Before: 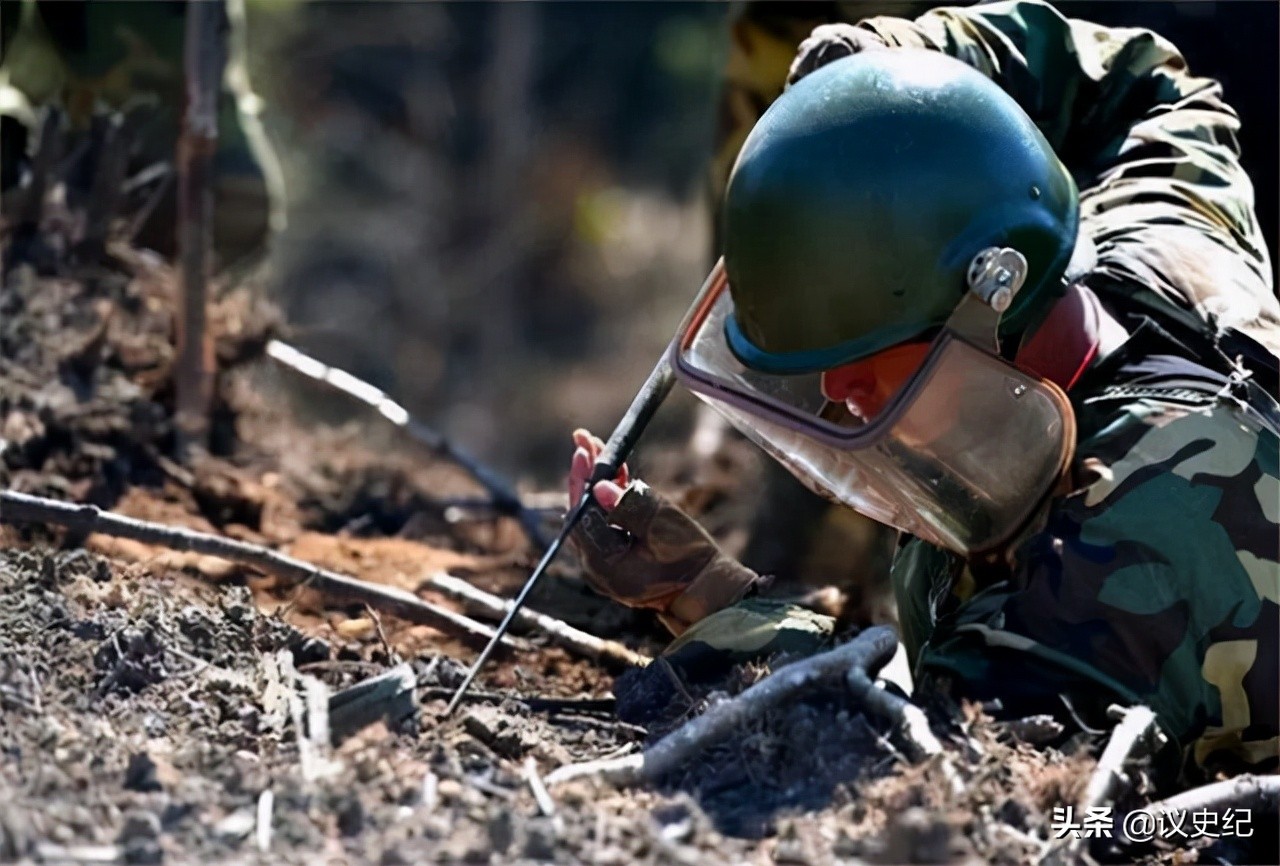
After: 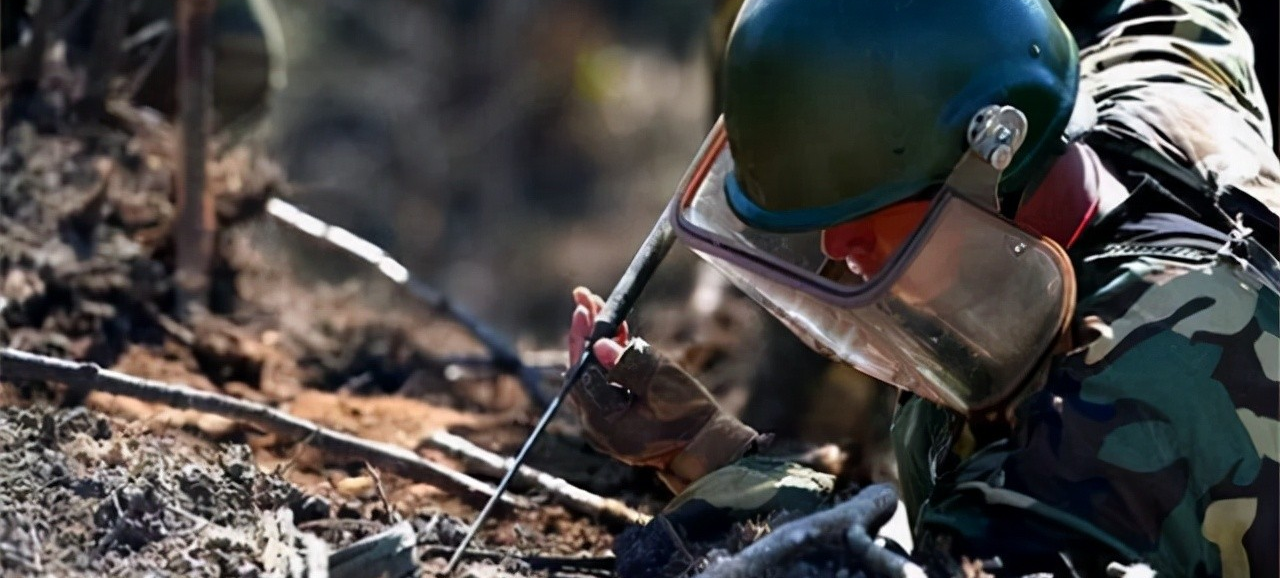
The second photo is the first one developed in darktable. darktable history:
crop: top 16.411%, bottom 16.747%
